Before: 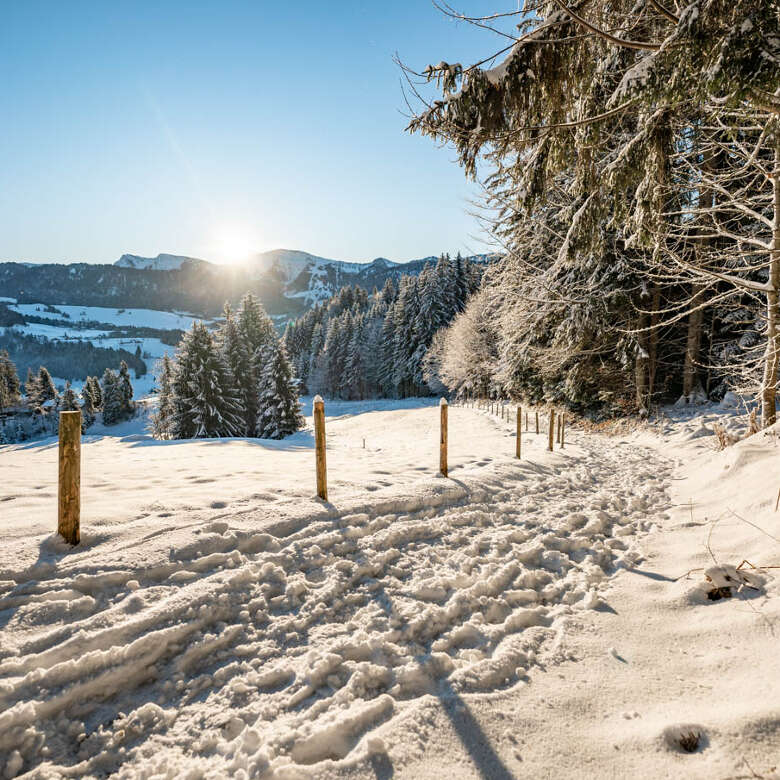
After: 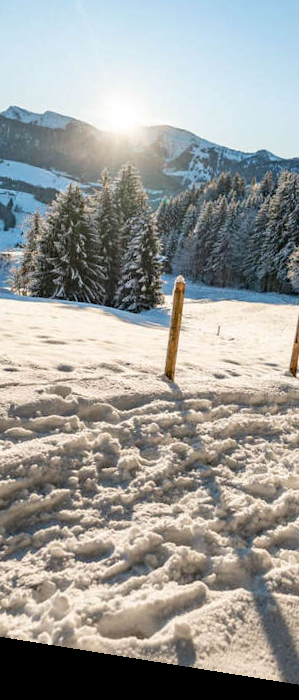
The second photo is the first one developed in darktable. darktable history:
crop and rotate: left 21.77%, top 18.528%, right 44.676%, bottom 2.997%
rotate and perspective: rotation 9.12°, automatic cropping off
